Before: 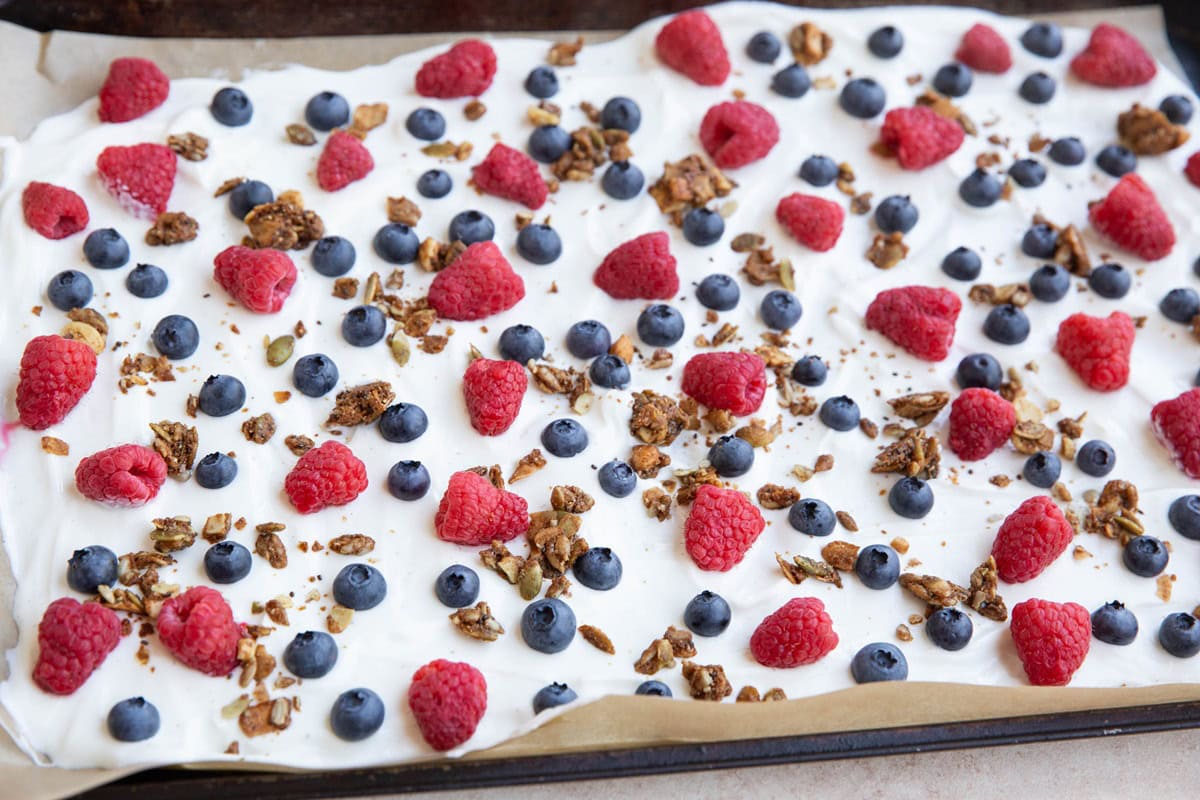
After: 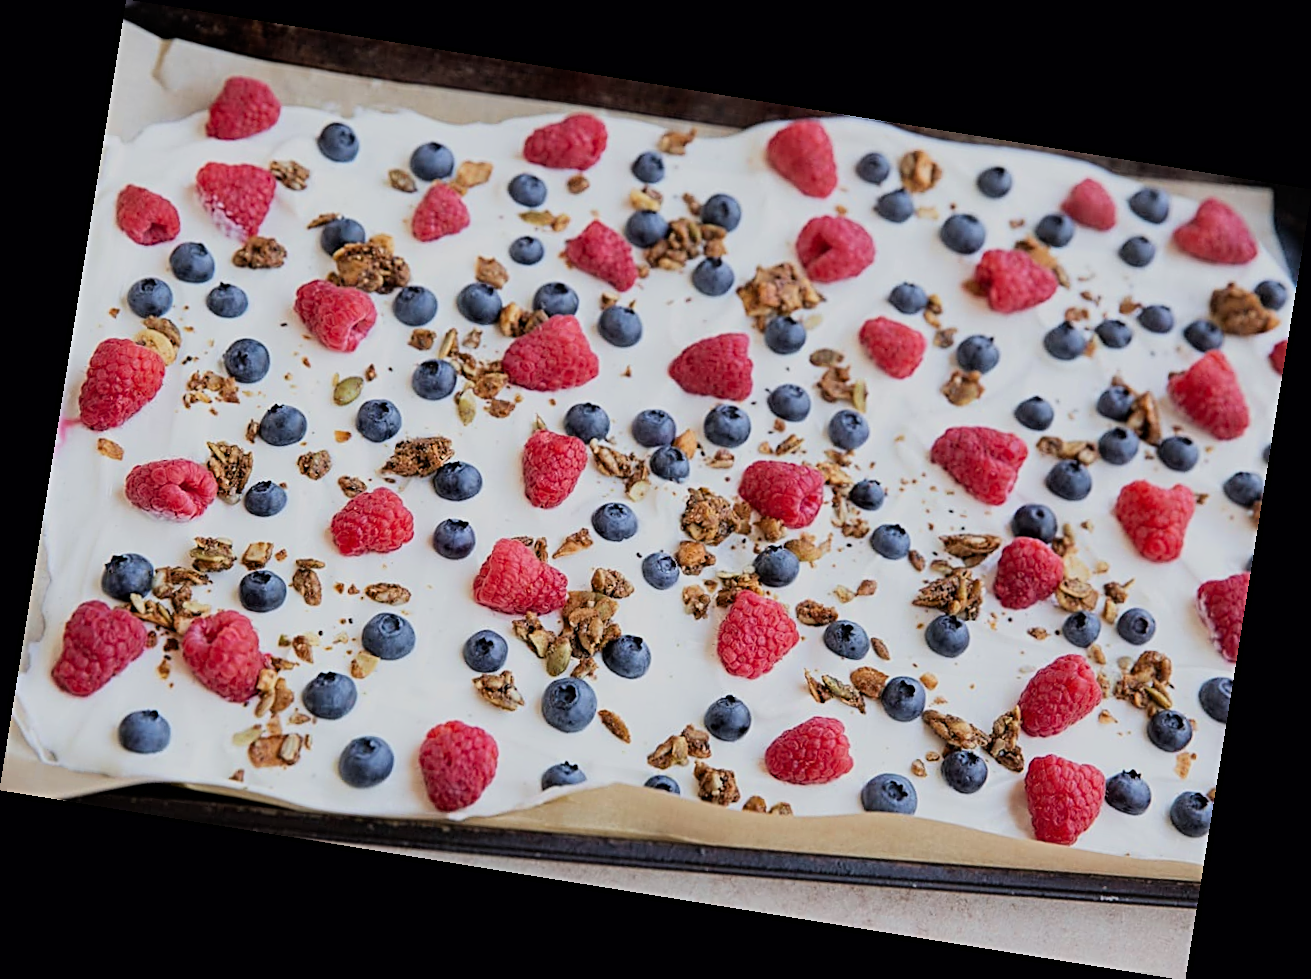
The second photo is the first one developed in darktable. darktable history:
sharpen: radius 2.531, amount 0.628
filmic rgb: black relative exposure -7.65 EV, white relative exposure 4.56 EV, hardness 3.61, color science v6 (2022)
rotate and perspective: rotation 9.12°, automatic cropping off
